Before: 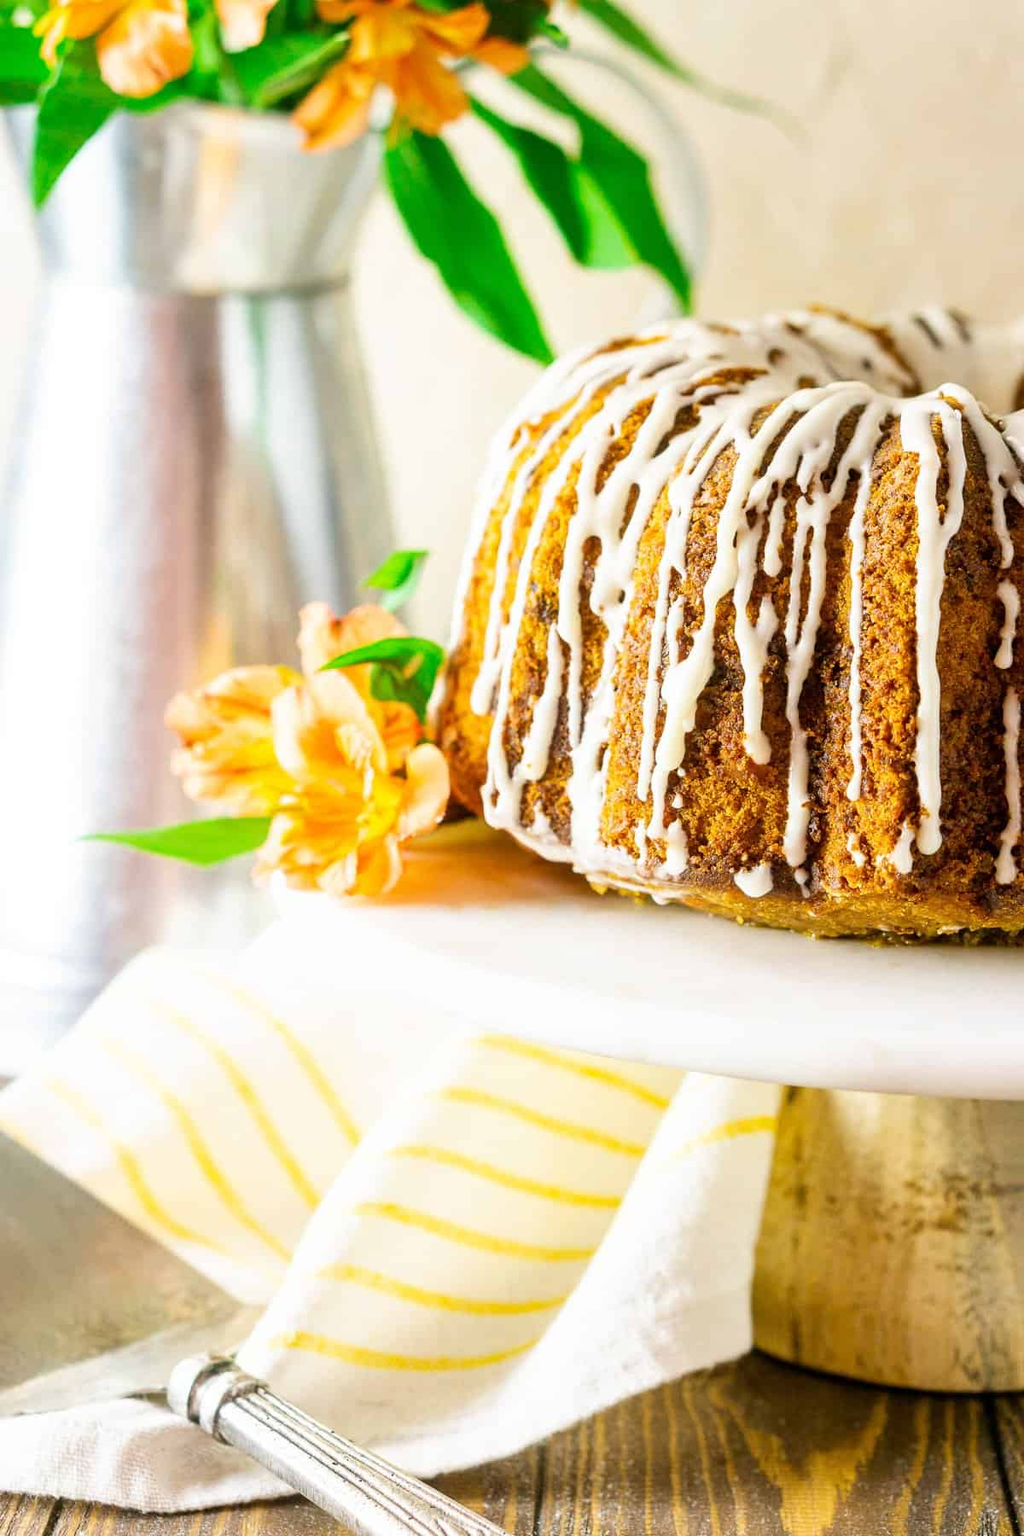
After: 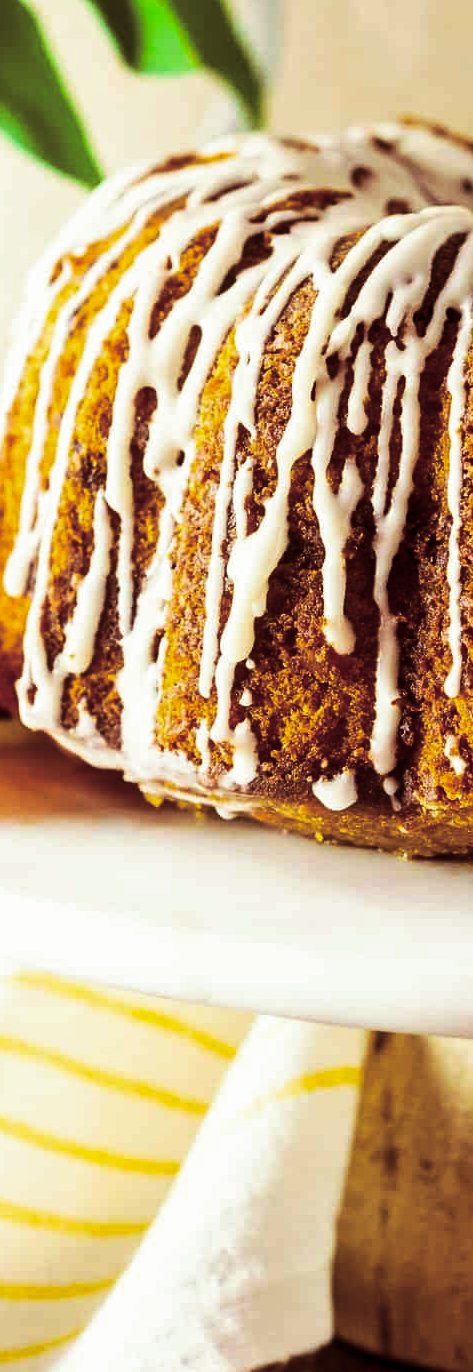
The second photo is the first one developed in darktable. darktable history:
tone equalizer: on, module defaults
split-toning: on, module defaults
velvia: strength 15%
contrast brightness saturation: contrast 0.1, brightness -0.26, saturation 0.14
crop: left 45.721%, top 13.393%, right 14.118%, bottom 10.01%
